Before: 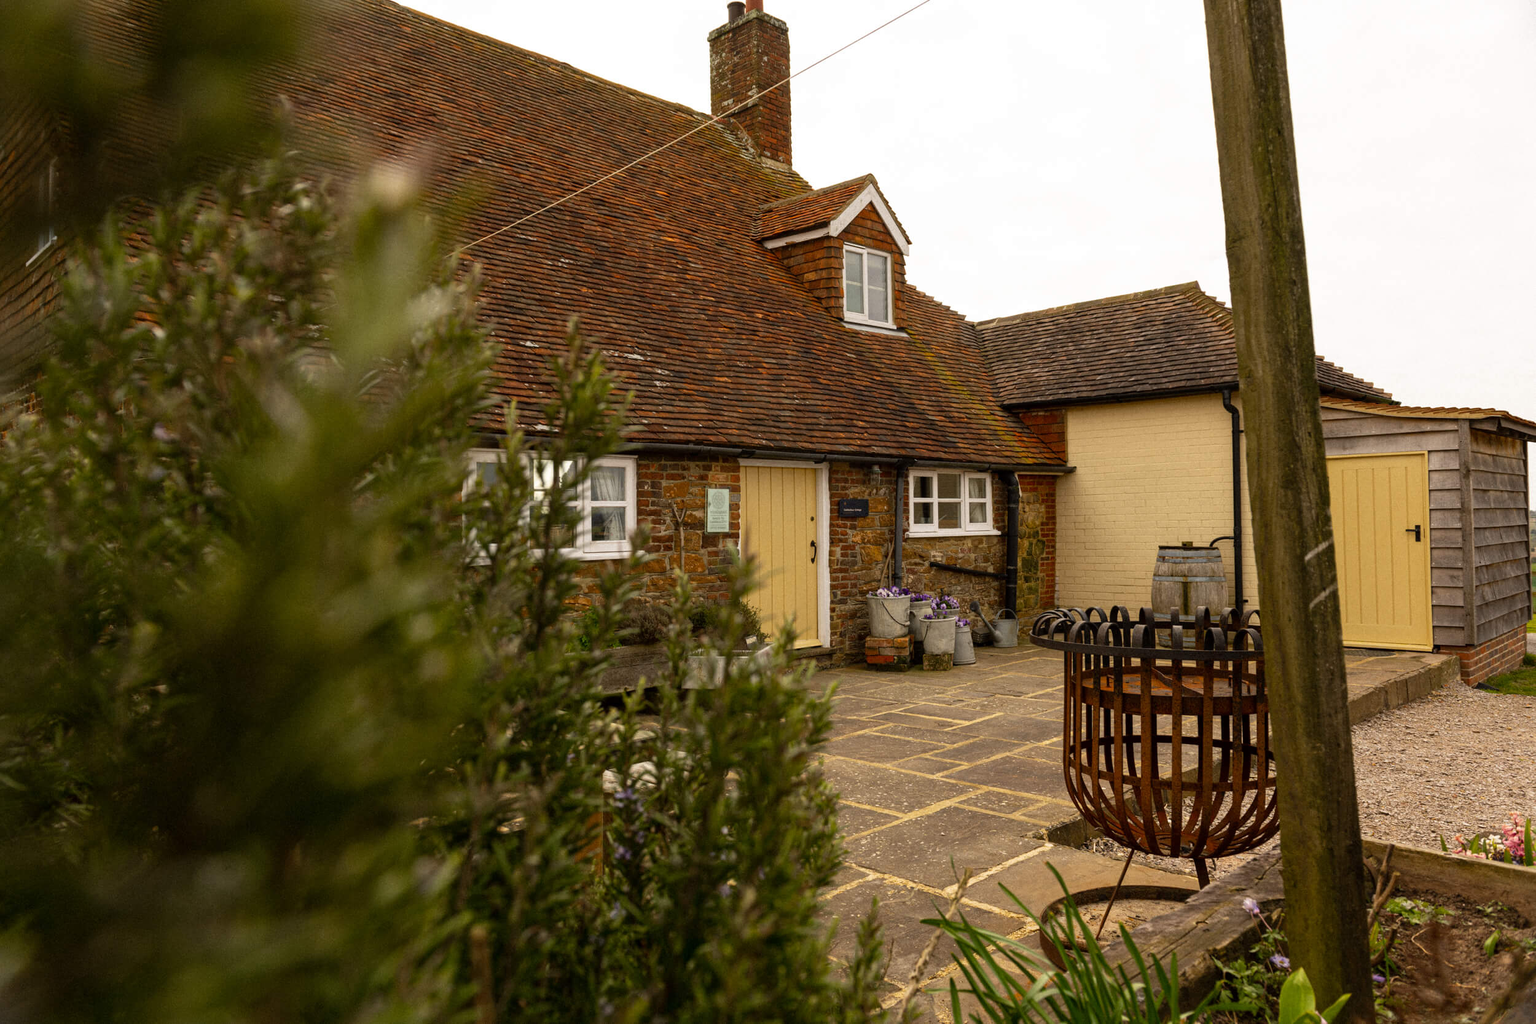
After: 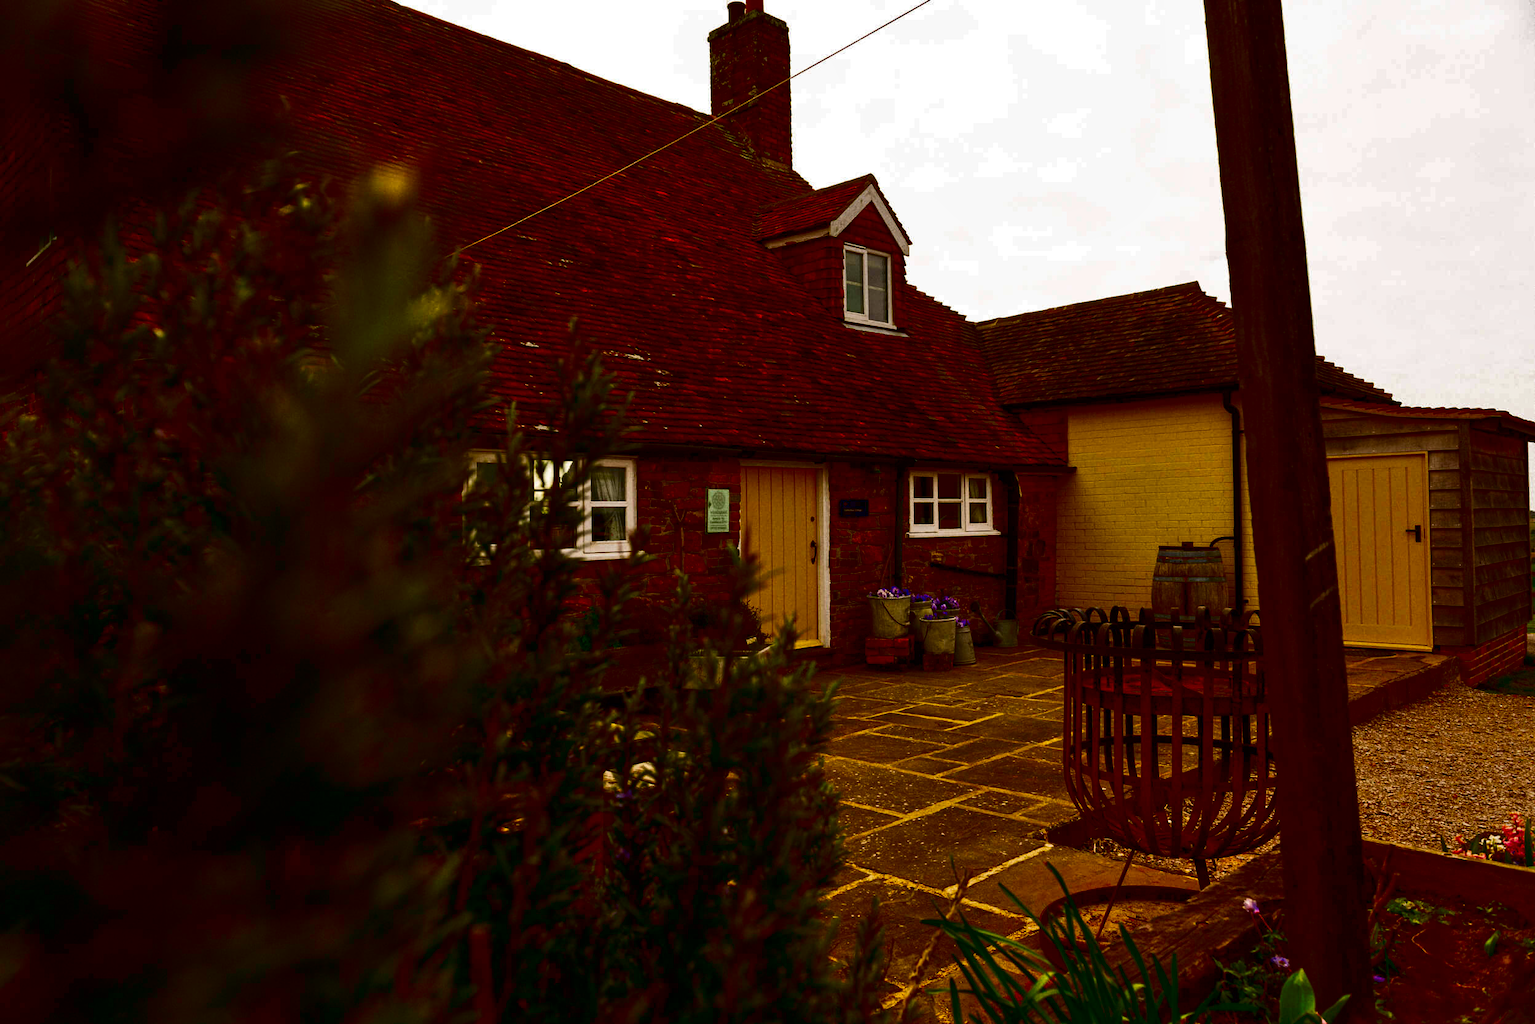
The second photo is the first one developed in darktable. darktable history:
contrast brightness saturation: brightness -0.985, saturation 0.982
shadows and highlights: shadows 37.74, highlights -27.14, soften with gaussian
